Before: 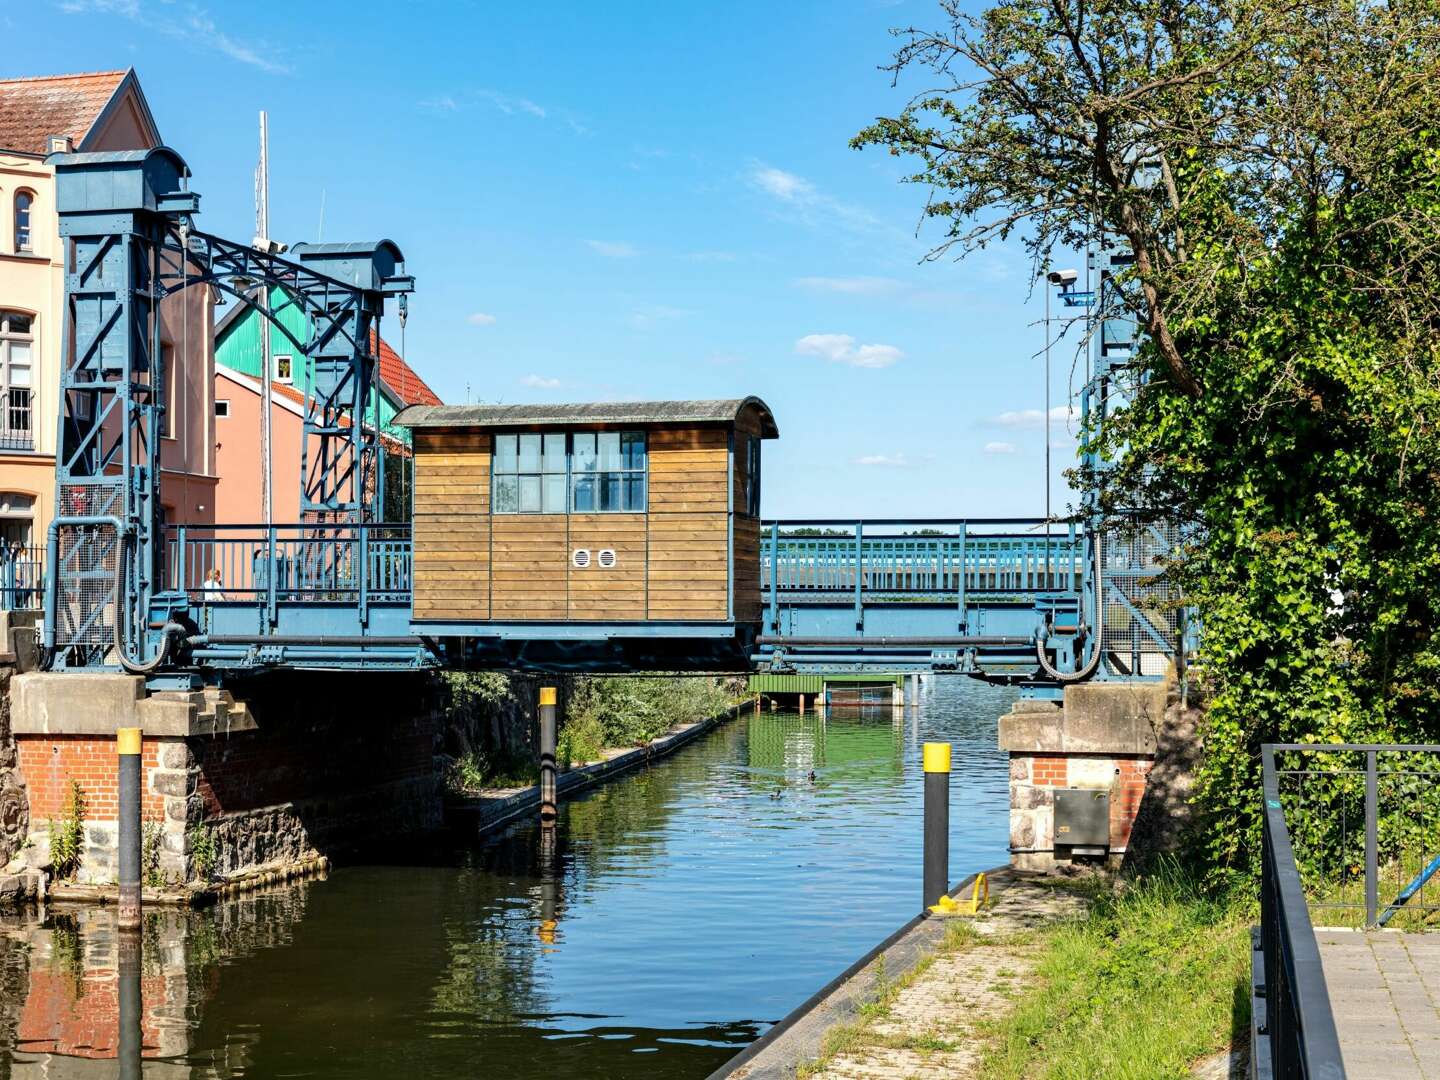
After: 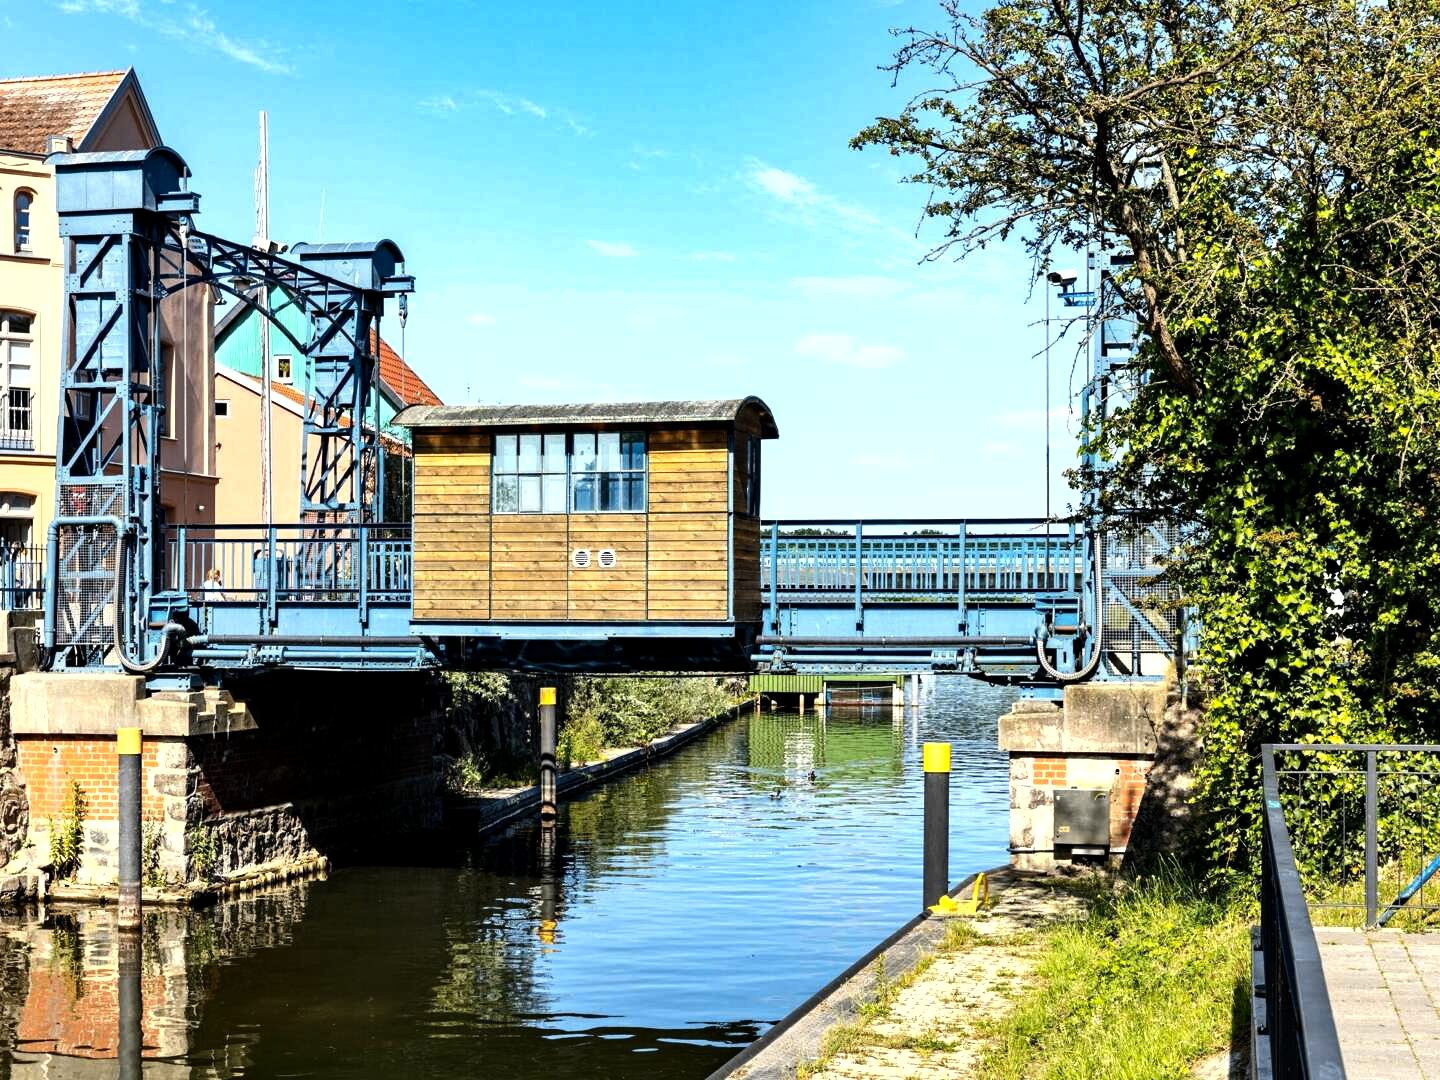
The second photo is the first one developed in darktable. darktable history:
white balance: emerald 1
tone equalizer: -8 EV -0.75 EV, -7 EV -0.7 EV, -6 EV -0.6 EV, -5 EV -0.4 EV, -3 EV 0.4 EV, -2 EV 0.6 EV, -1 EV 0.7 EV, +0 EV 0.75 EV, edges refinement/feathering 500, mask exposure compensation -1.57 EV, preserve details no
shadows and highlights: shadows 29.61, highlights -30.47, low approximation 0.01, soften with gaussian
color contrast: green-magenta contrast 0.8, blue-yellow contrast 1.1, unbound 0
local contrast: mode bilateral grid, contrast 20, coarseness 50, detail 120%, midtone range 0.2
